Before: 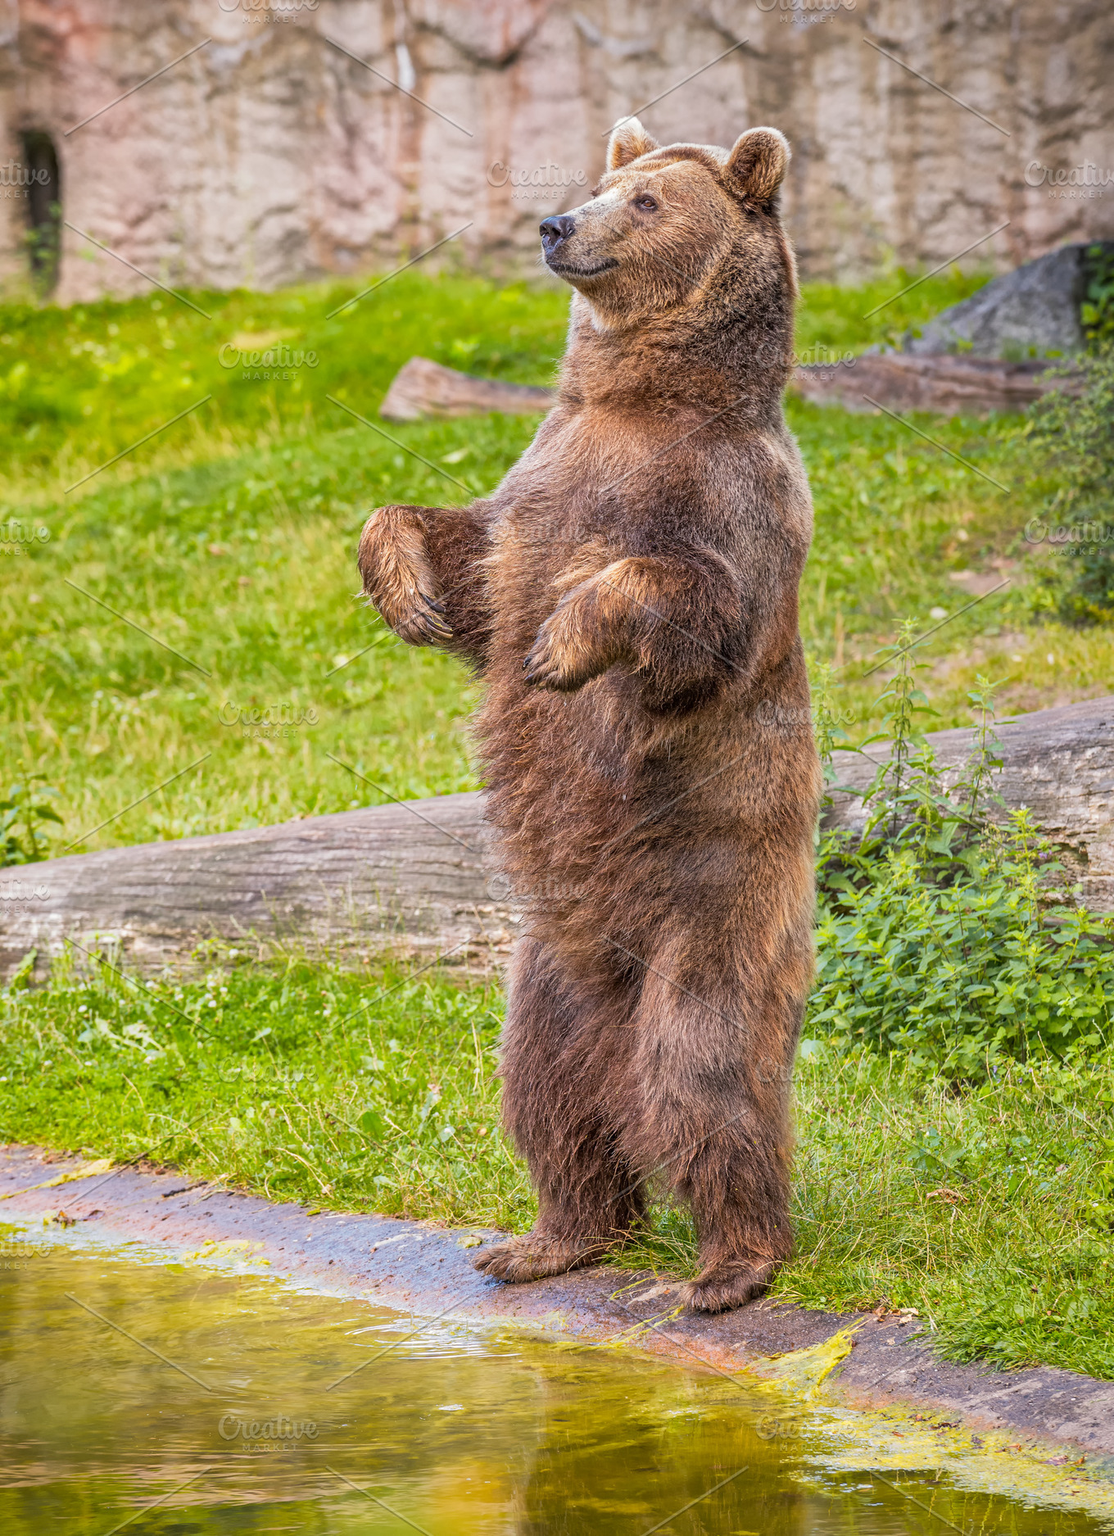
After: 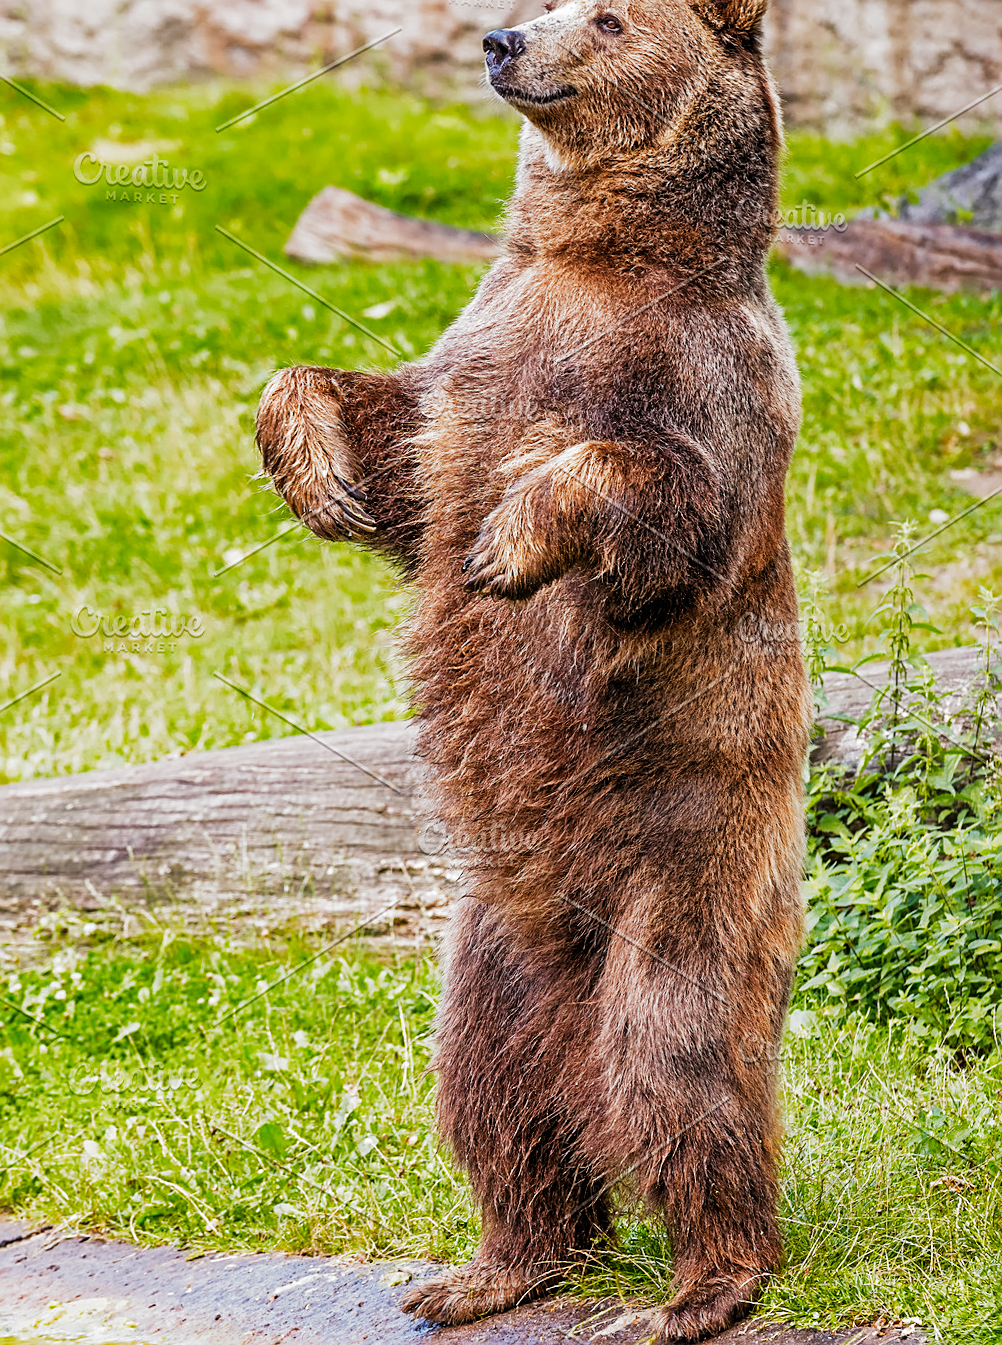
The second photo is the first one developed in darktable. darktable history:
crop: left 16.768%, top 8.653%, right 8.362%, bottom 12.485%
sharpen: on, module defaults
filmic rgb: black relative exposure -6.43 EV, white relative exposure 2.43 EV, threshold 3 EV, hardness 5.27, latitude 0.1%, contrast 1.425, highlights saturation mix 2%, preserve chrominance no, color science v5 (2021), contrast in shadows safe, contrast in highlights safe, enable highlight reconstruction true
rotate and perspective: rotation -0.013°, lens shift (vertical) -0.027, lens shift (horizontal) 0.178, crop left 0.016, crop right 0.989, crop top 0.082, crop bottom 0.918
